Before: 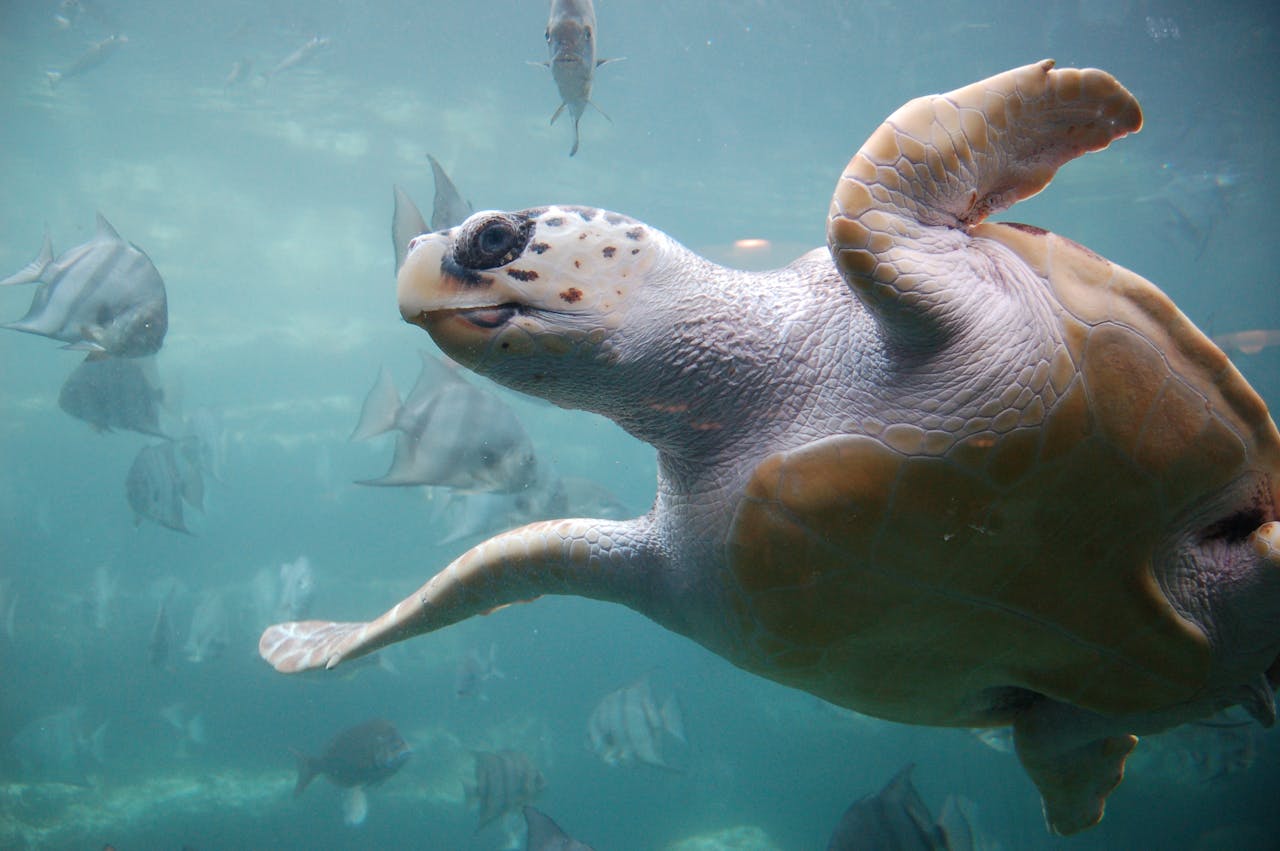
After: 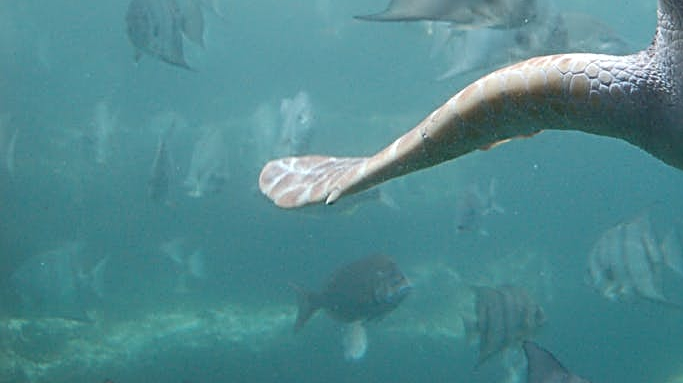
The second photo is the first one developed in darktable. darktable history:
sharpen: radius 2.817, amount 0.715
shadows and highlights: low approximation 0.01, soften with gaussian
crop and rotate: top 54.778%, right 46.61%, bottom 0.159%
